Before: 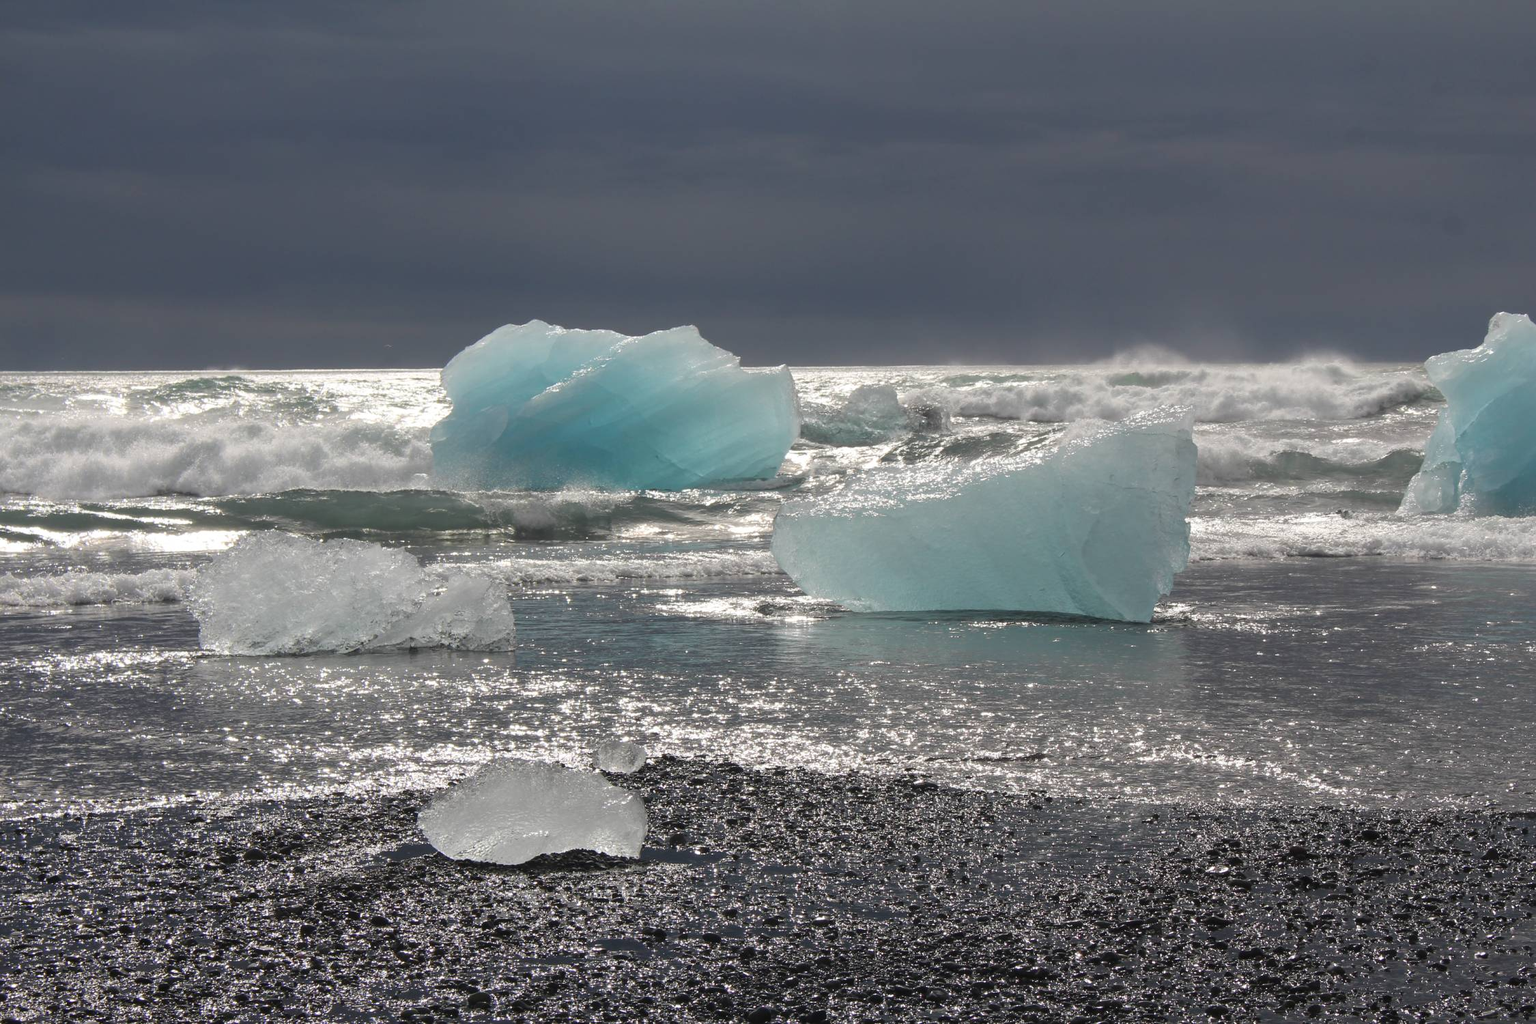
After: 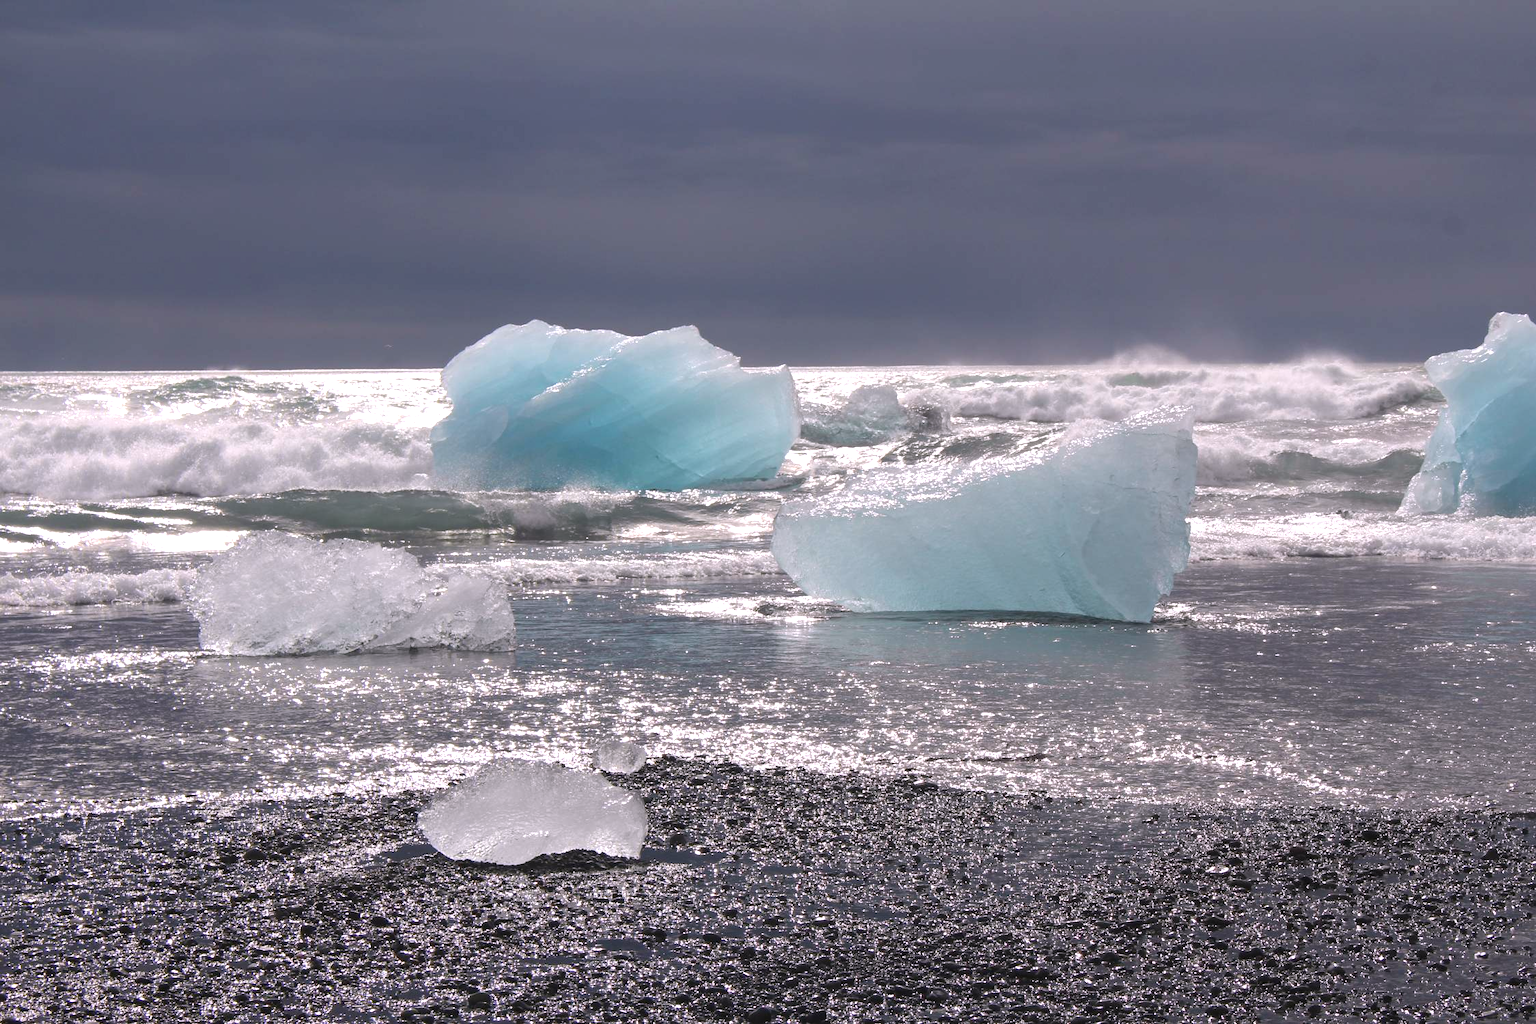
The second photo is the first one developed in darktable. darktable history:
white balance: red 1.05, blue 1.072
exposure: black level correction 0, exposure 0.4 EV, compensate exposure bias true, compensate highlight preservation false
